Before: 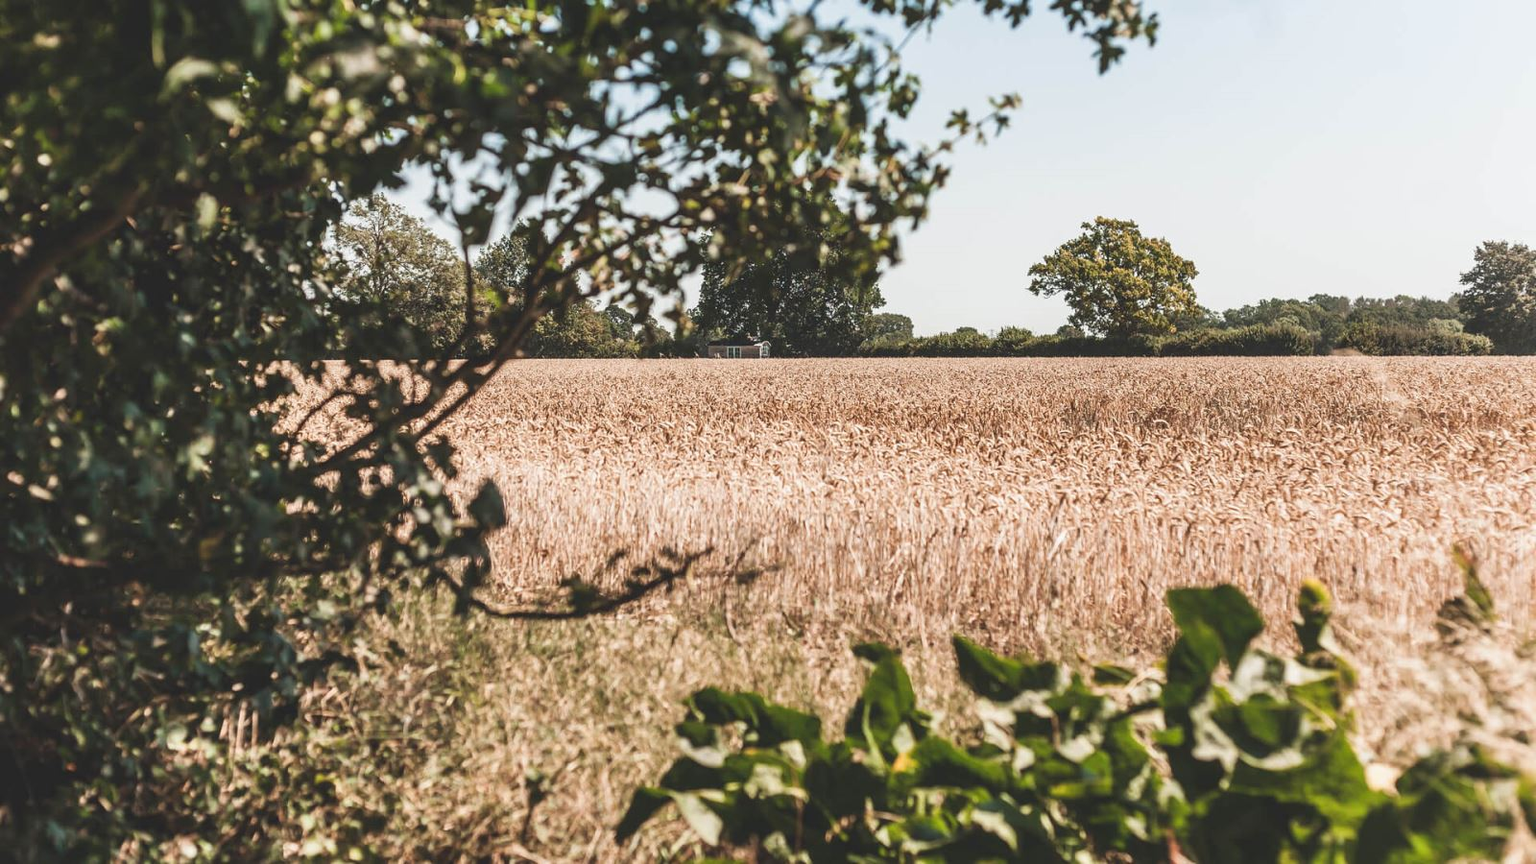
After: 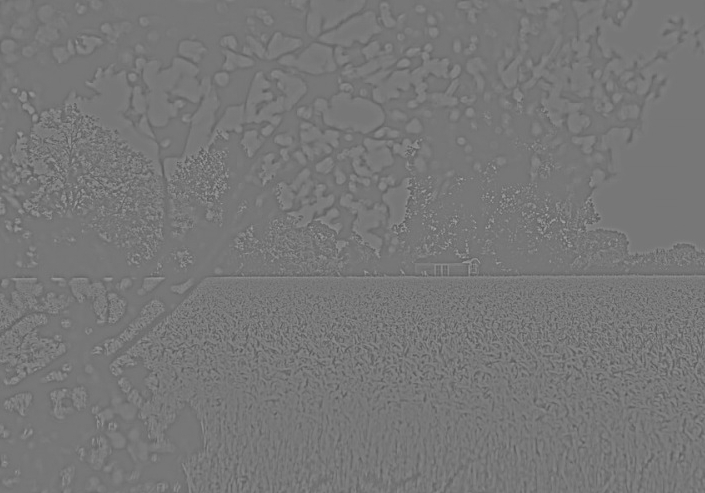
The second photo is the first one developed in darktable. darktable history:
highpass: sharpness 5.84%, contrast boost 8.44%
crop: left 20.248%, top 10.86%, right 35.675%, bottom 34.321%
monochrome: on, module defaults
